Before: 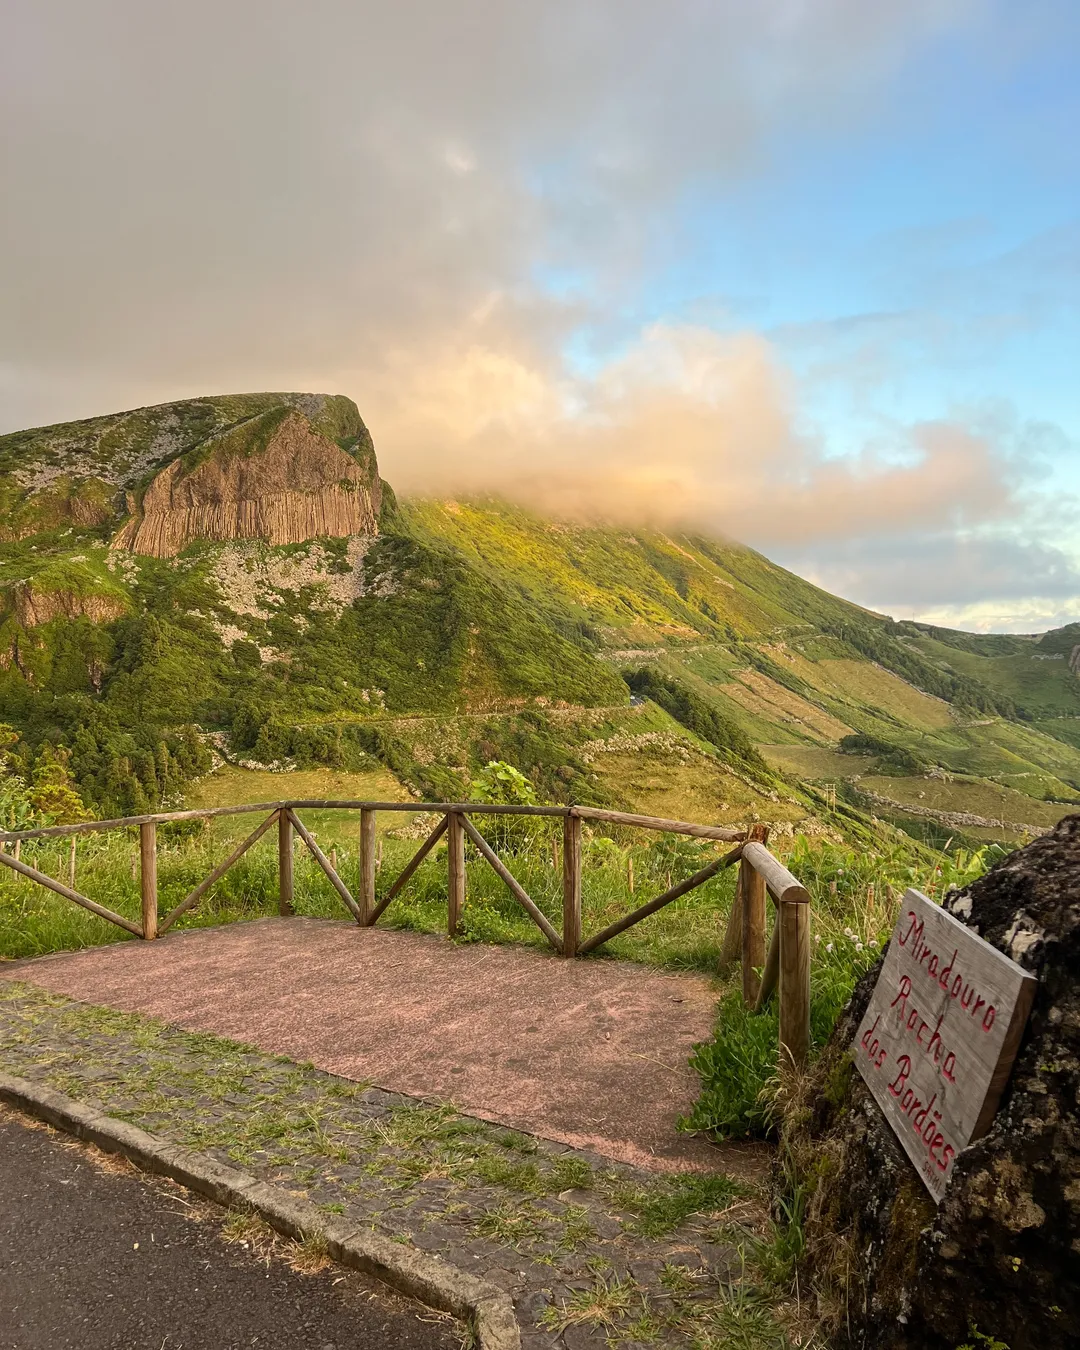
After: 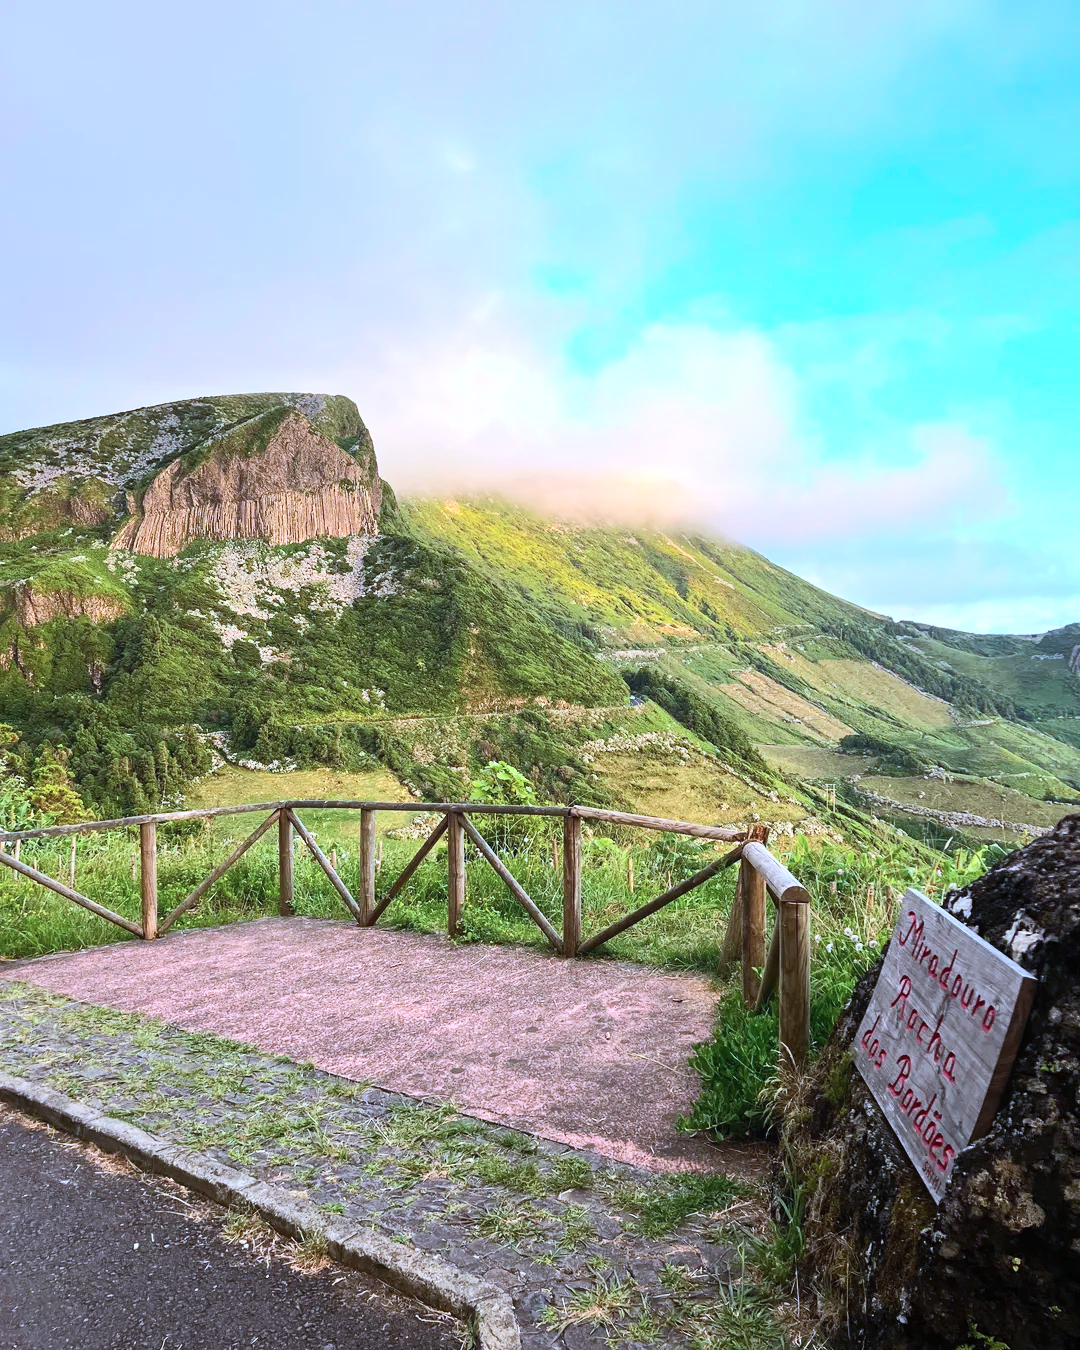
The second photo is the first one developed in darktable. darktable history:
color calibration: illuminant as shot in camera, adaptation linear Bradford (ICC v4), x 0.406, y 0.405, temperature 3570.35 K, saturation algorithm version 1 (2020)
tone equalizer: -8 EV -0.417 EV, -7 EV -0.389 EV, -6 EV -0.333 EV, -5 EV -0.222 EV, -3 EV 0.222 EV, -2 EV 0.333 EV, -1 EV 0.389 EV, +0 EV 0.417 EV, edges refinement/feathering 500, mask exposure compensation -1.57 EV, preserve details no
contrast brightness saturation: contrast 0.2, brightness 0.16, saturation 0.22
contrast equalizer: y [[0.5, 0.5, 0.472, 0.5, 0.5, 0.5], [0.5 ×6], [0.5 ×6], [0 ×6], [0 ×6]]
